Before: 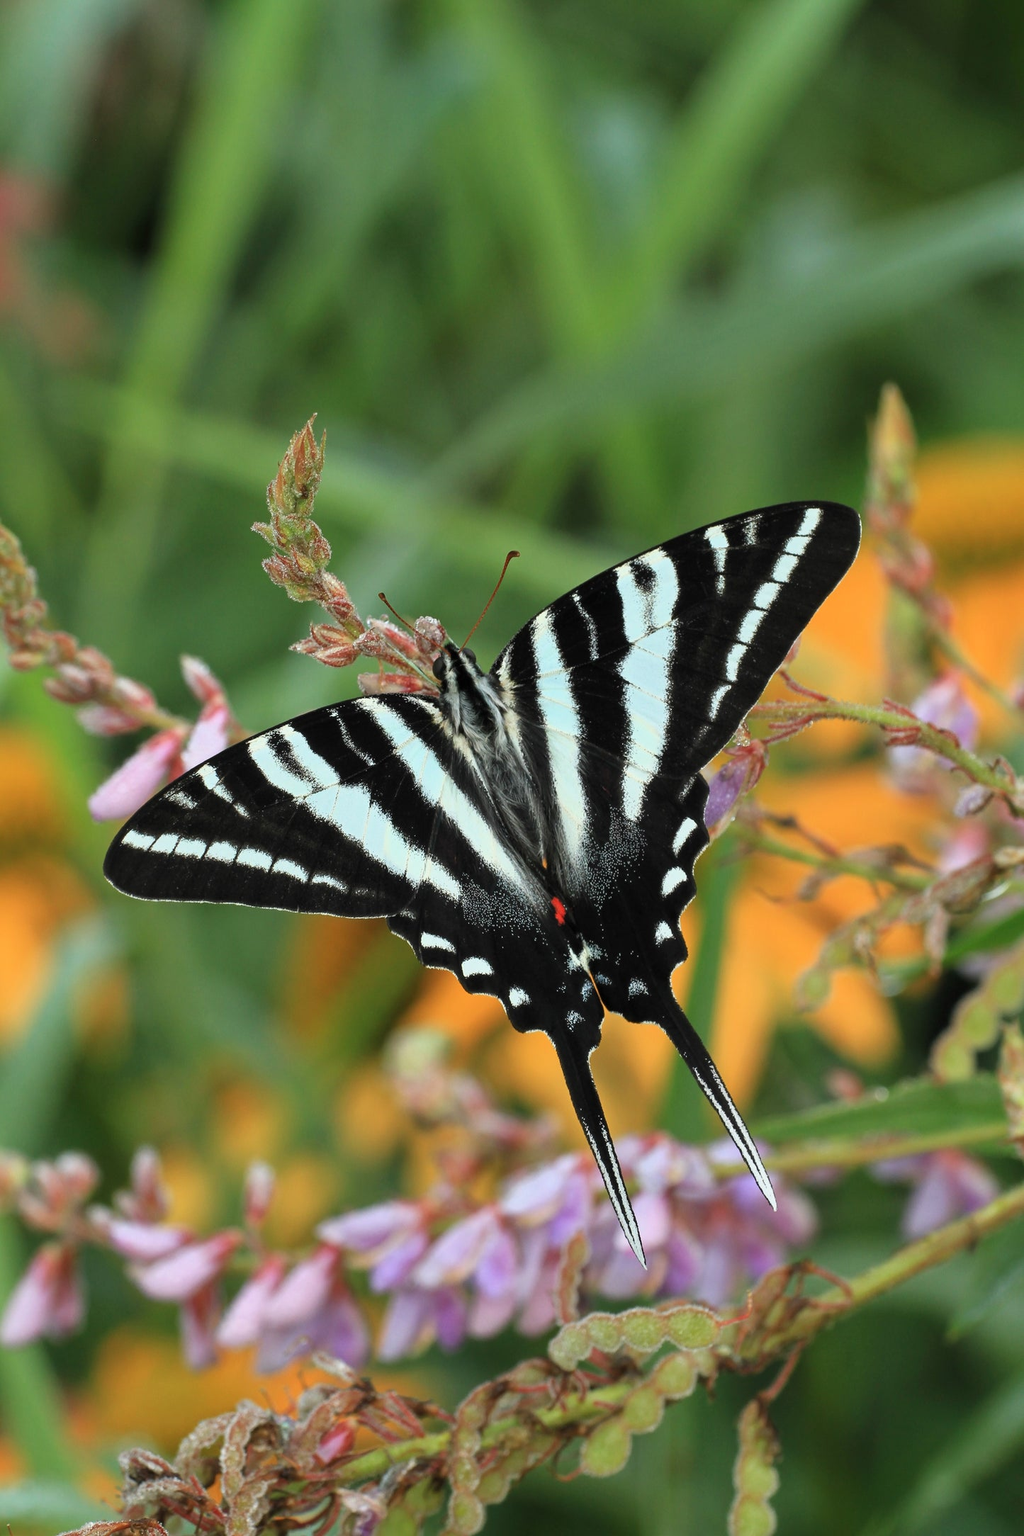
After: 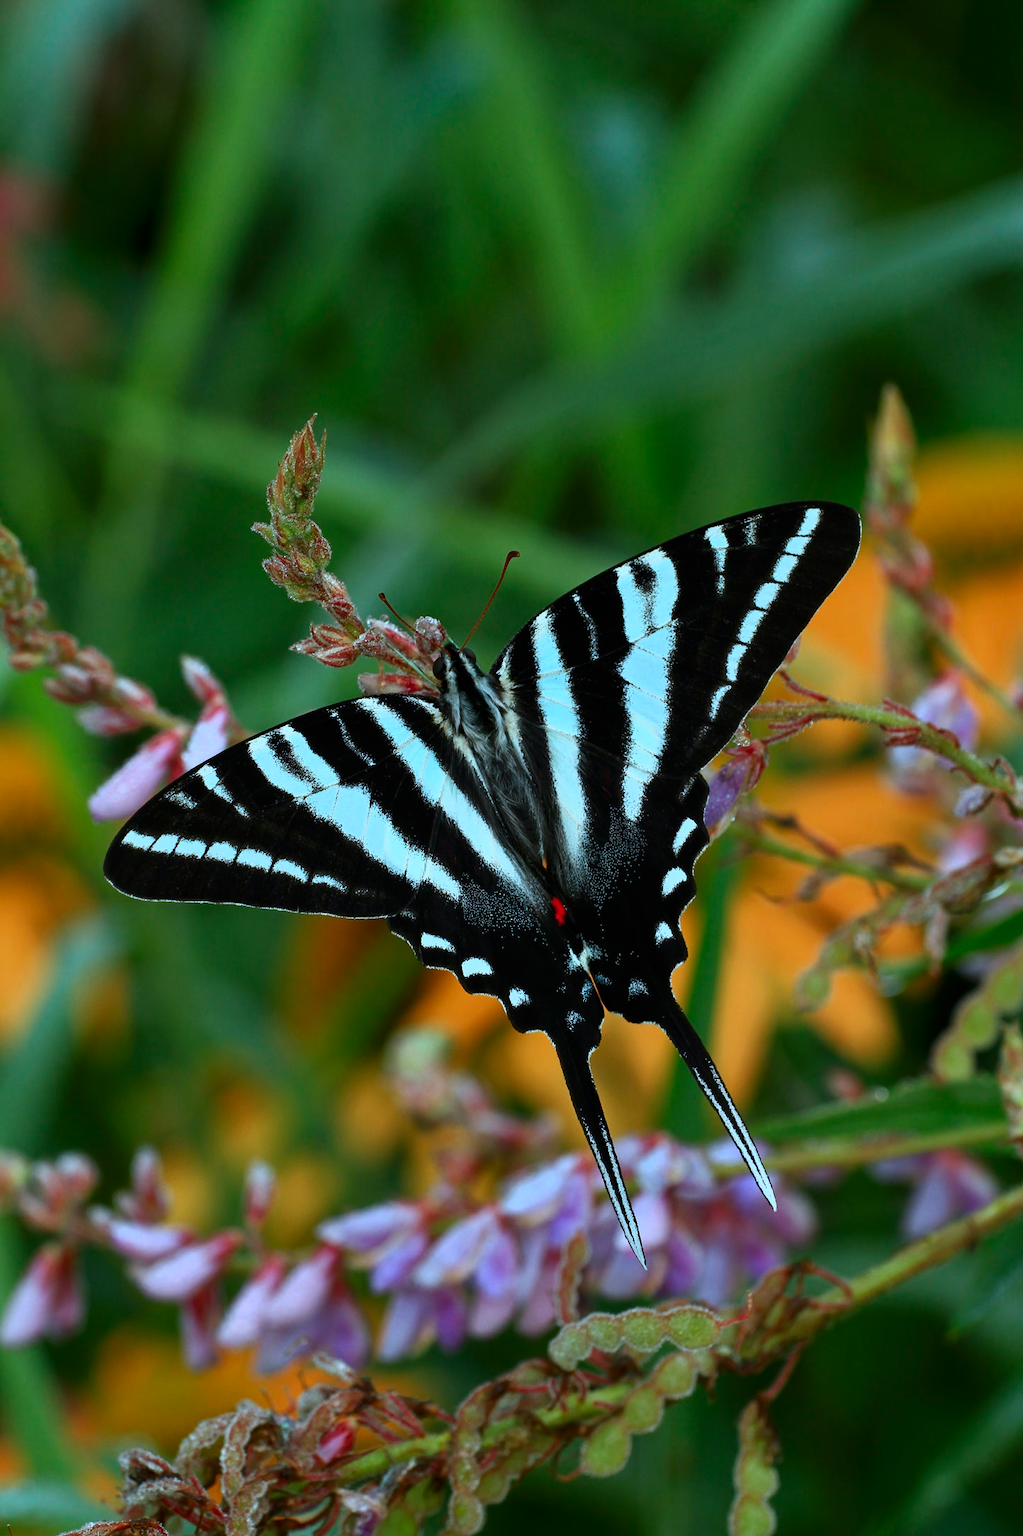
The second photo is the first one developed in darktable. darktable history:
contrast brightness saturation: brightness -0.25, saturation 0.195
color correction: highlights a* -9.73, highlights b* -21.54
